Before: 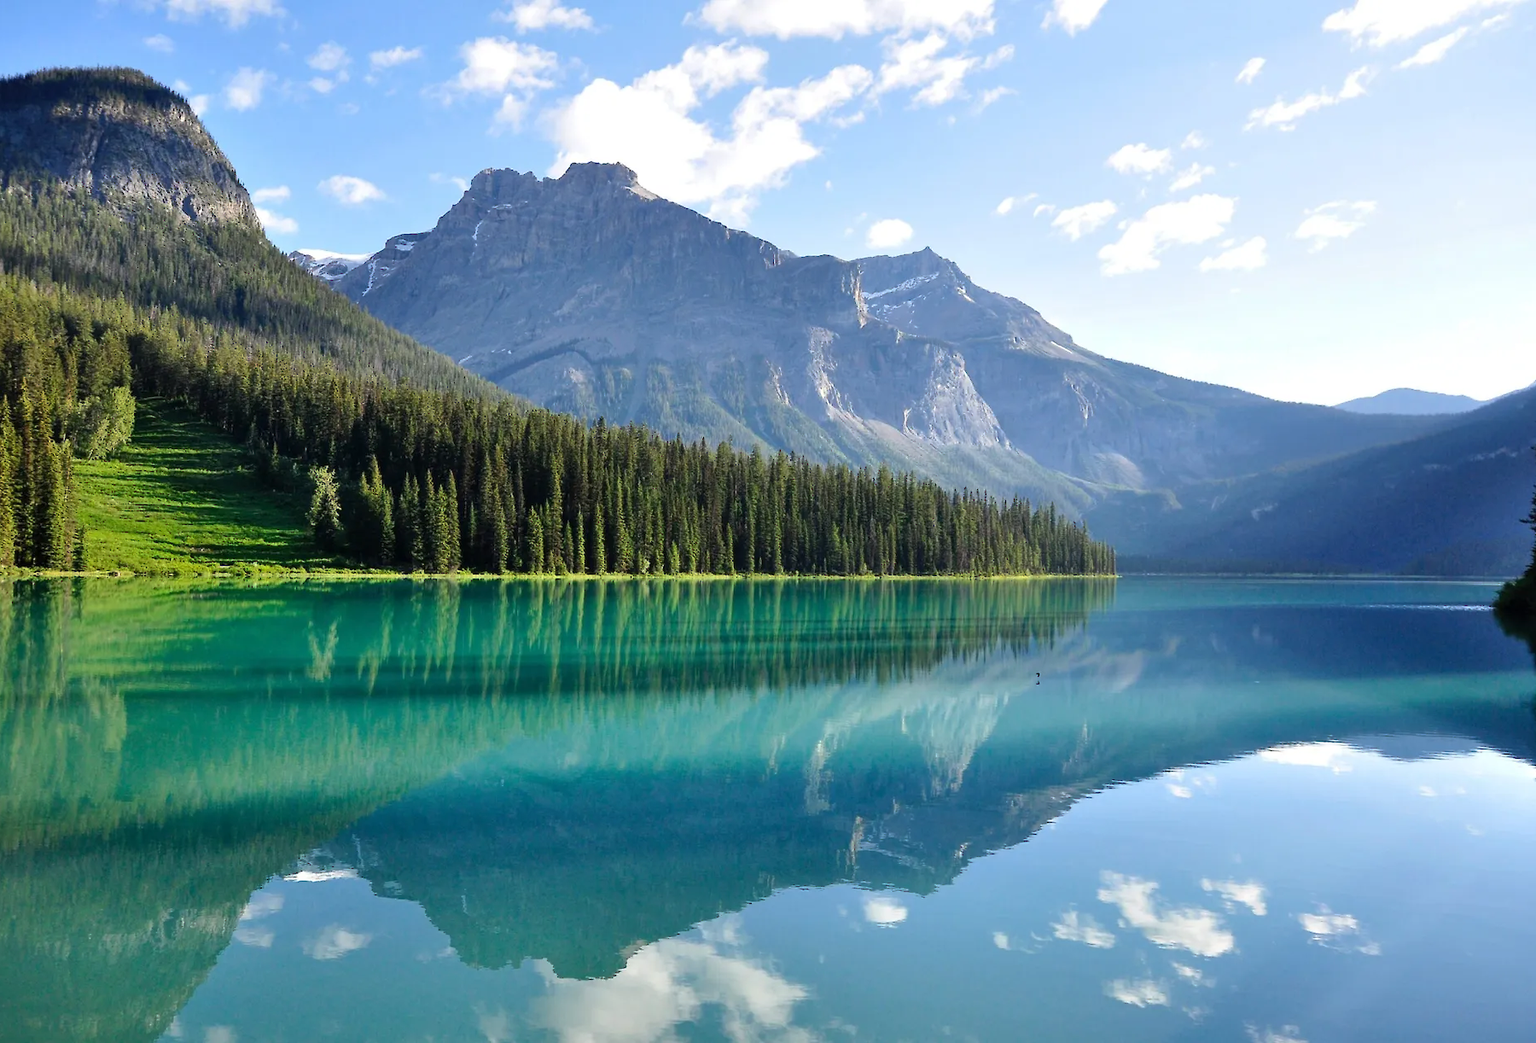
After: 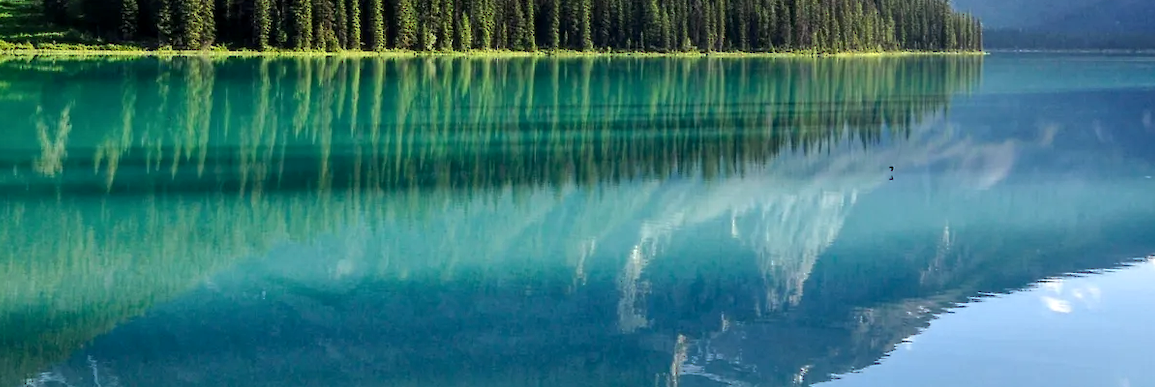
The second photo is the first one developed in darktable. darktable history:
crop: left 18.083%, top 50.961%, right 17.365%, bottom 16.848%
local contrast: on, module defaults
